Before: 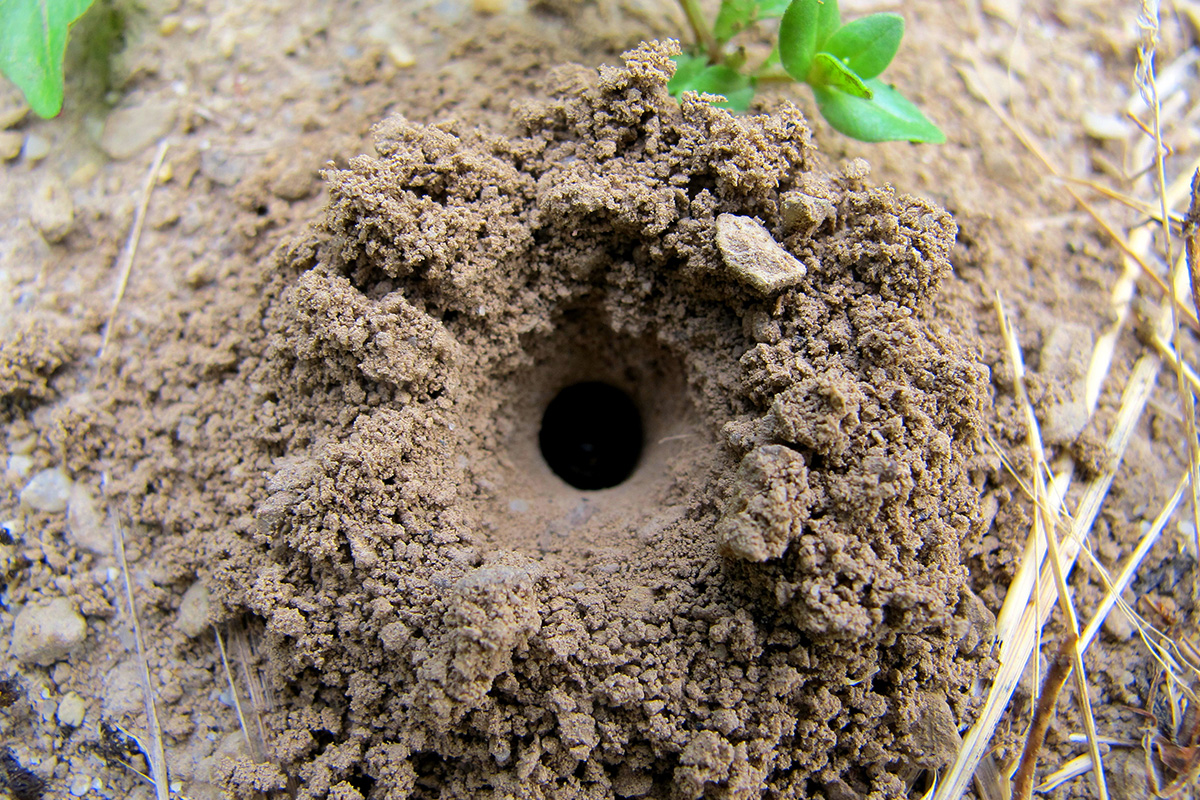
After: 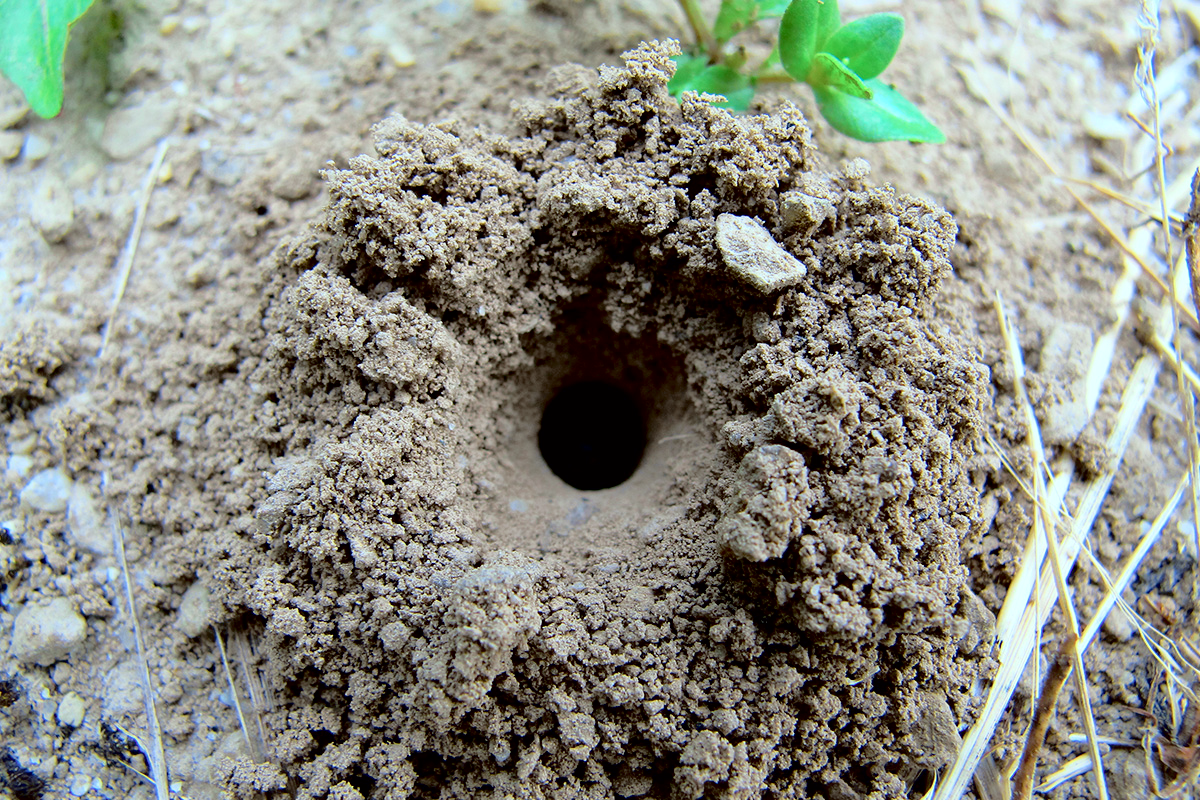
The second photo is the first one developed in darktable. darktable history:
tone curve: curves: ch0 [(0.024, 0) (0.075, 0.034) (0.145, 0.098) (0.257, 0.259) (0.408, 0.45) (0.611, 0.64) (0.81, 0.857) (1, 1)]; ch1 [(0, 0) (0.287, 0.198) (0.501, 0.506) (0.56, 0.57) (0.712, 0.777) (0.976, 0.992)]; ch2 [(0, 0) (0.5, 0.5) (0.523, 0.552) (0.59, 0.603) (0.681, 0.754) (1, 1)], color space Lab, independent channels, preserve colors none
color correction: highlights a* -12.37, highlights b* -17.5, saturation 0.707
exposure: black level correction 0.009, compensate highlight preservation false
